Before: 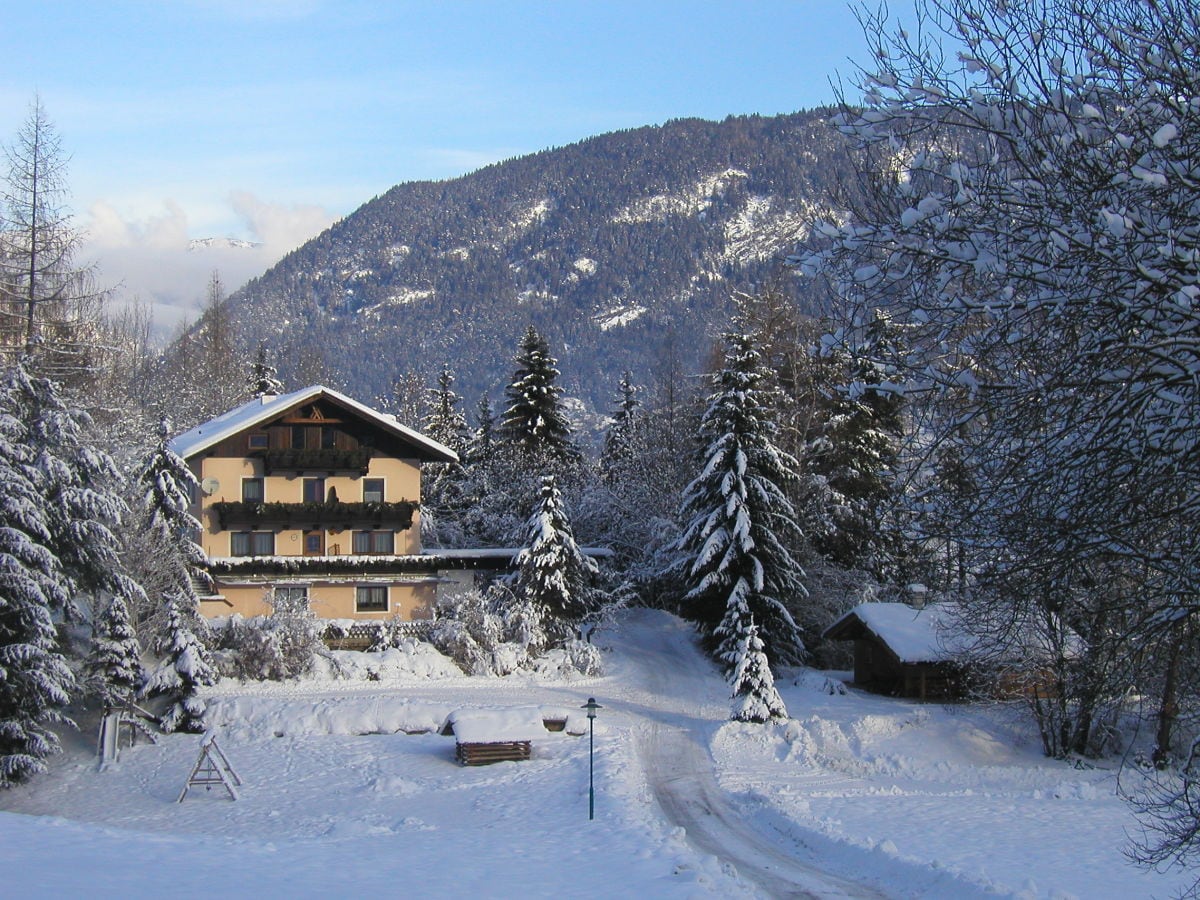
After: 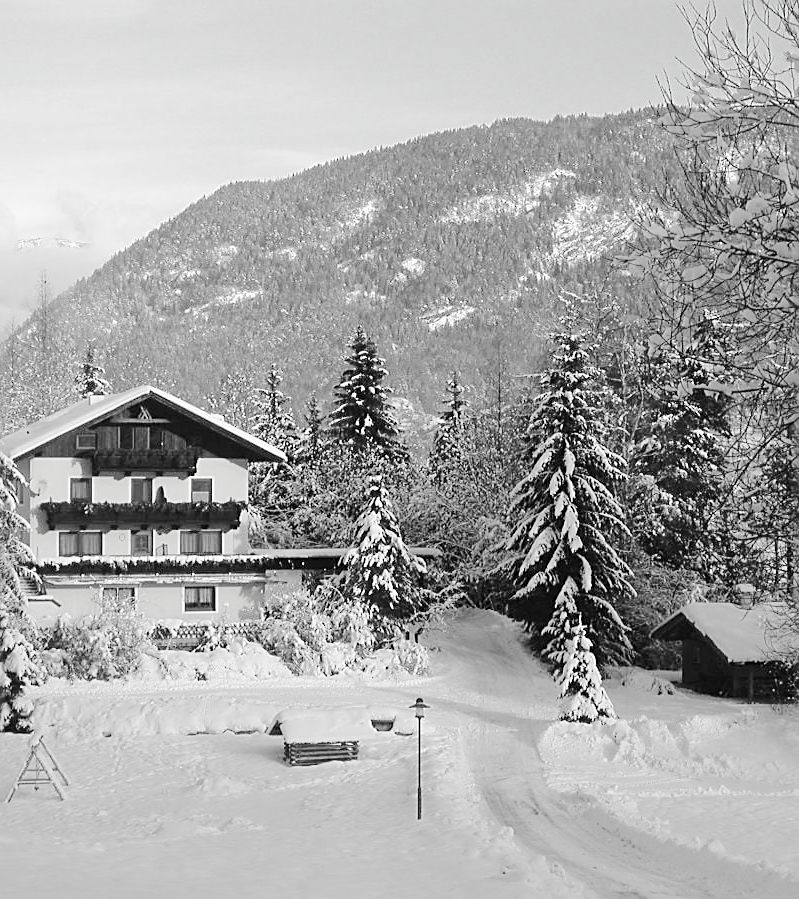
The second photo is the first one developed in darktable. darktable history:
tone equalizer: -7 EV 0.143 EV, -6 EV 0.567 EV, -5 EV 1.11 EV, -4 EV 1.31 EV, -3 EV 1.14 EV, -2 EV 0.6 EV, -1 EV 0.162 EV, edges refinement/feathering 500, mask exposure compensation -1.57 EV, preserve details no
sharpen: on, module defaults
color balance rgb: highlights gain › chroma 3.058%, highlights gain › hue 54.27°, perceptual saturation grading › global saturation 20%, perceptual saturation grading › highlights -24.967%, perceptual saturation grading › shadows 49.475%, perceptual brilliance grading › mid-tones 9.366%, perceptual brilliance grading › shadows 15.584%, global vibrance 20%
crop and rotate: left 14.375%, right 18.964%
contrast brightness saturation: saturation -0.991
